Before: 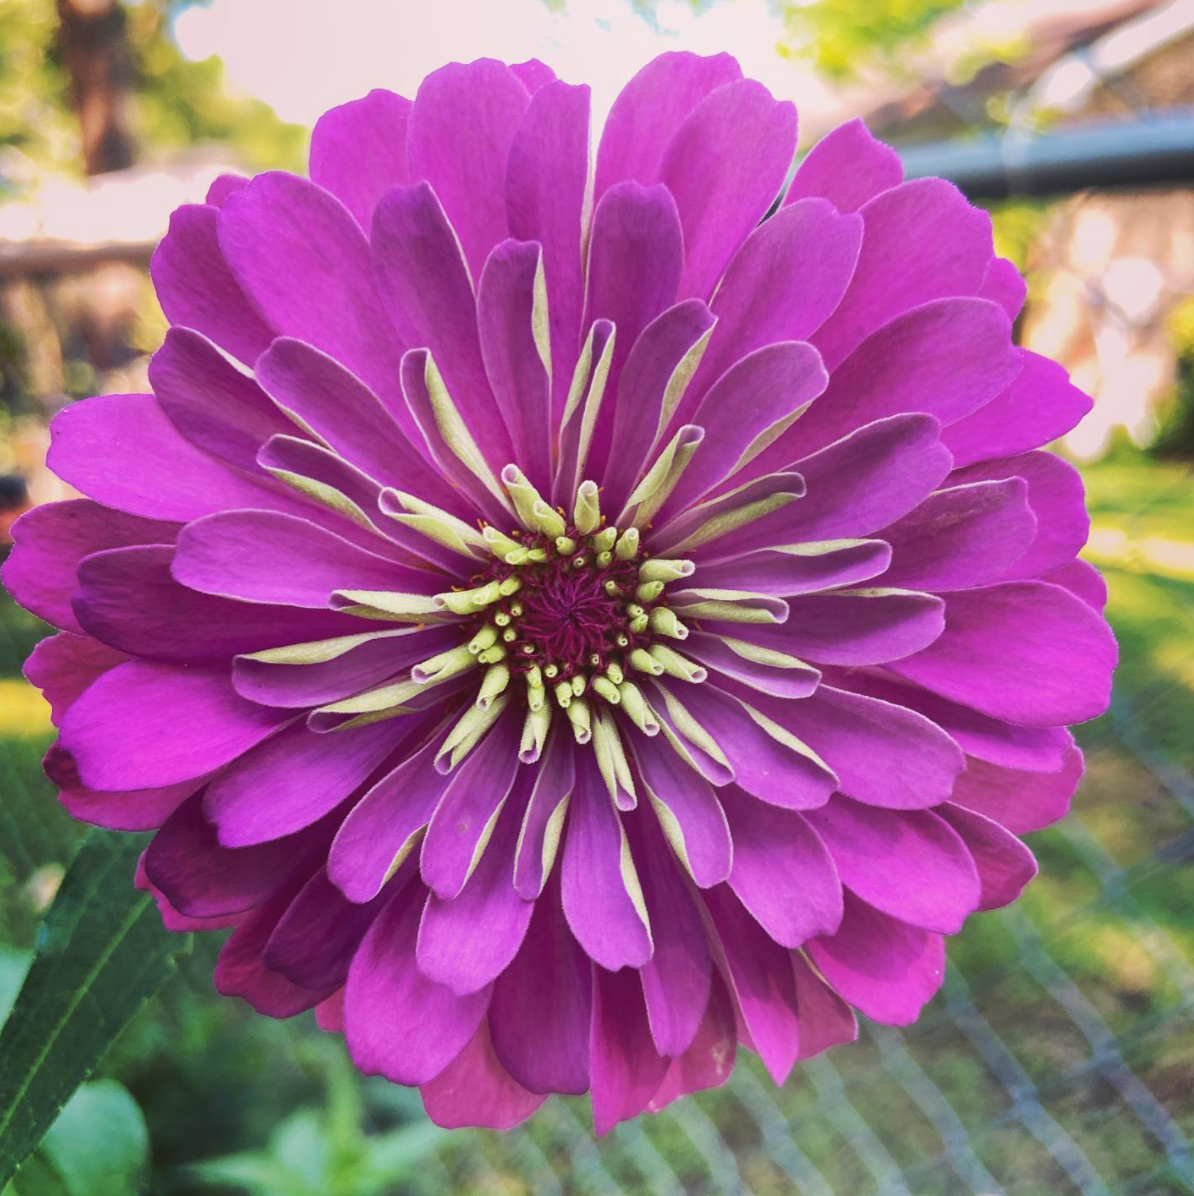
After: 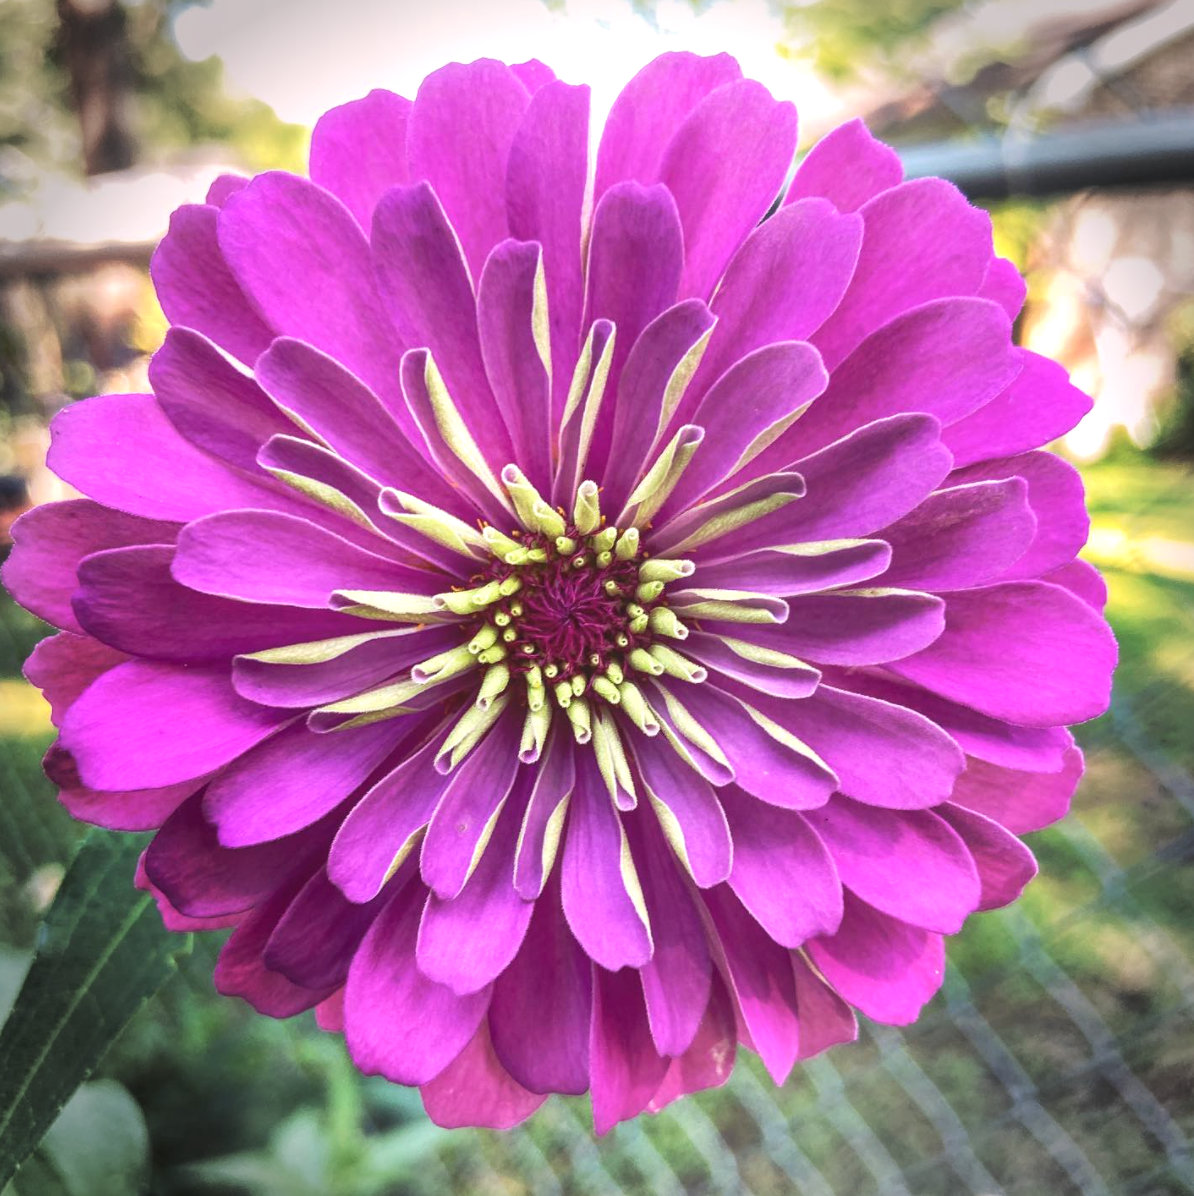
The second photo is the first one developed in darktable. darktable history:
vignetting: fall-off start 87.86%, fall-off radius 25%
local contrast: on, module defaults
exposure: black level correction -0.001, exposure 0.531 EV, compensate highlight preservation false
